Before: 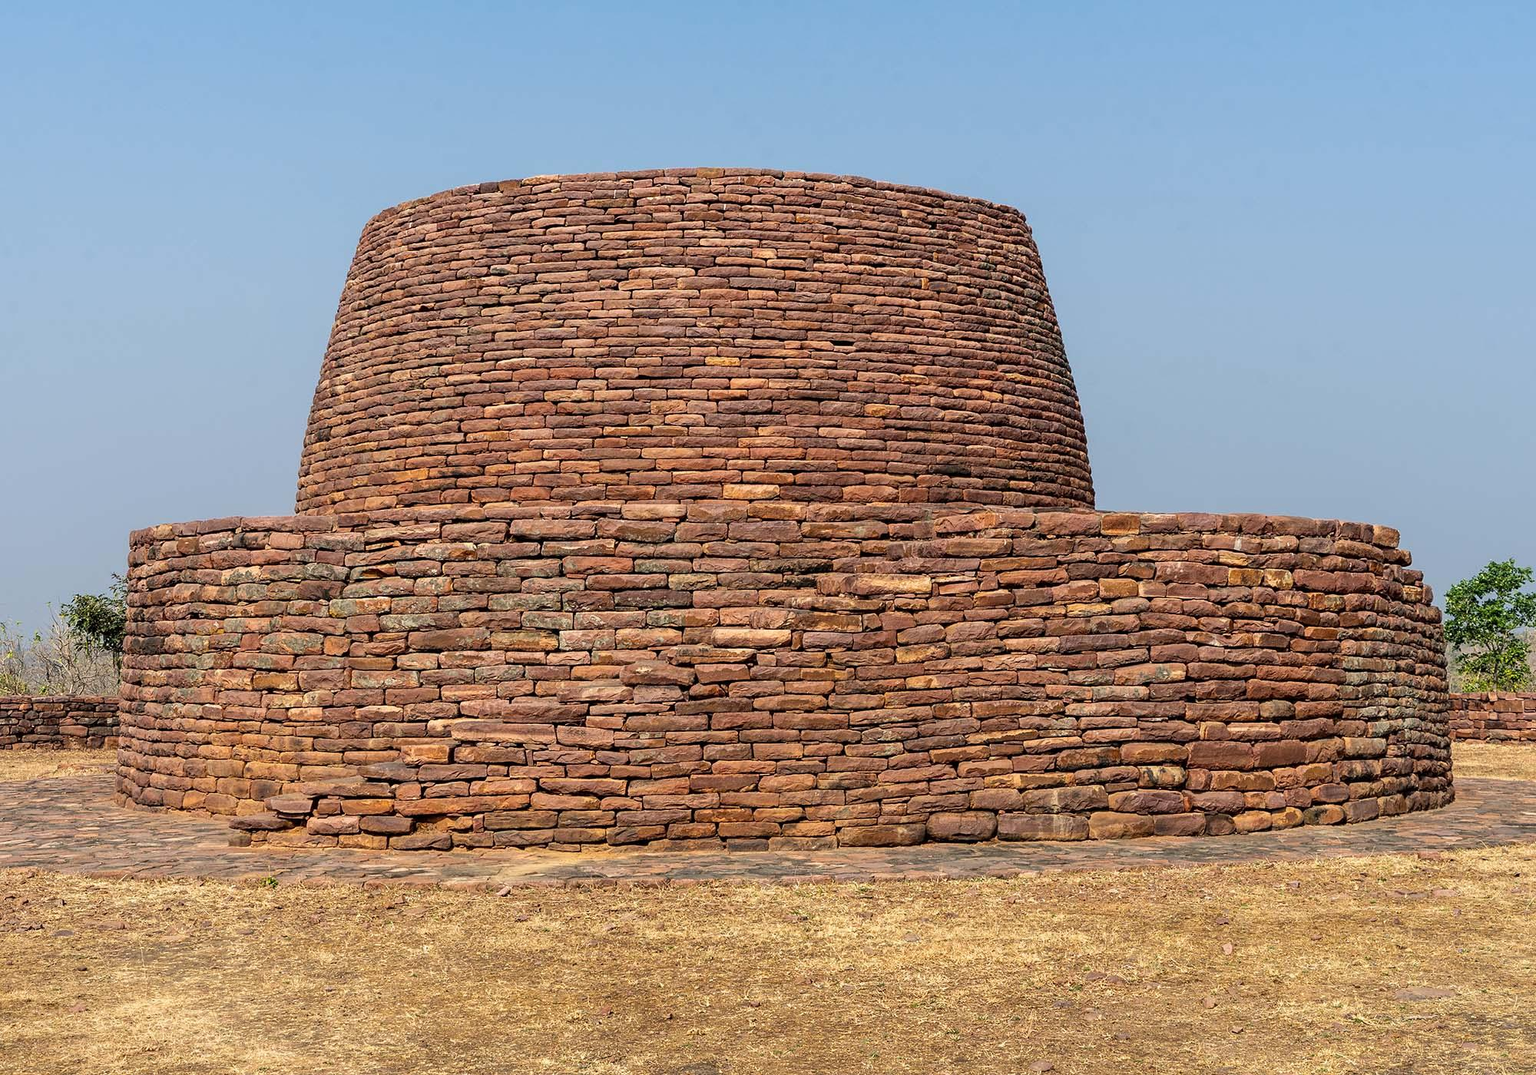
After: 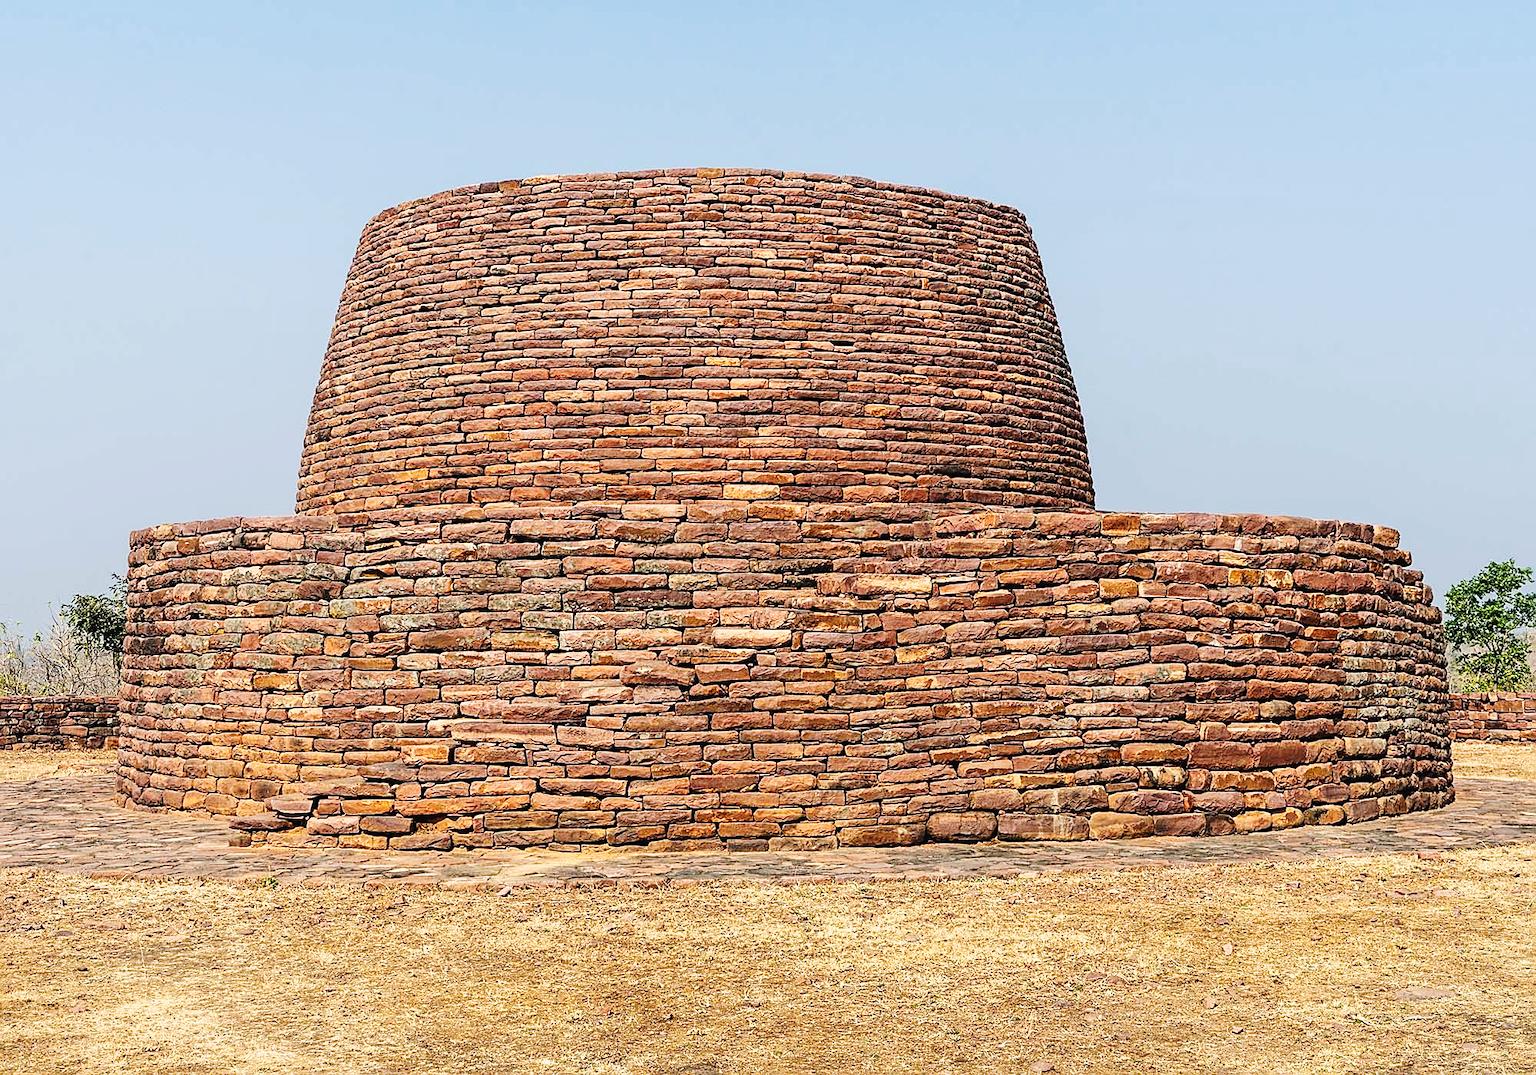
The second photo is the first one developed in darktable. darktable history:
tone curve: curves: ch0 [(0.003, 0.023) (0.071, 0.052) (0.236, 0.197) (0.466, 0.557) (0.631, 0.764) (0.806, 0.906) (1, 1)]; ch1 [(0, 0) (0.262, 0.227) (0.417, 0.386) (0.469, 0.467) (0.502, 0.51) (0.528, 0.521) (0.573, 0.555) (0.605, 0.621) (0.644, 0.671) (0.686, 0.728) (0.994, 0.987)]; ch2 [(0, 0) (0.262, 0.188) (0.385, 0.353) (0.427, 0.424) (0.495, 0.502) (0.531, 0.555) (0.583, 0.632) (0.644, 0.748) (1, 1)], preserve colors none
contrast brightness saturation: saturation -0.053
sharpen: on, module defaults
